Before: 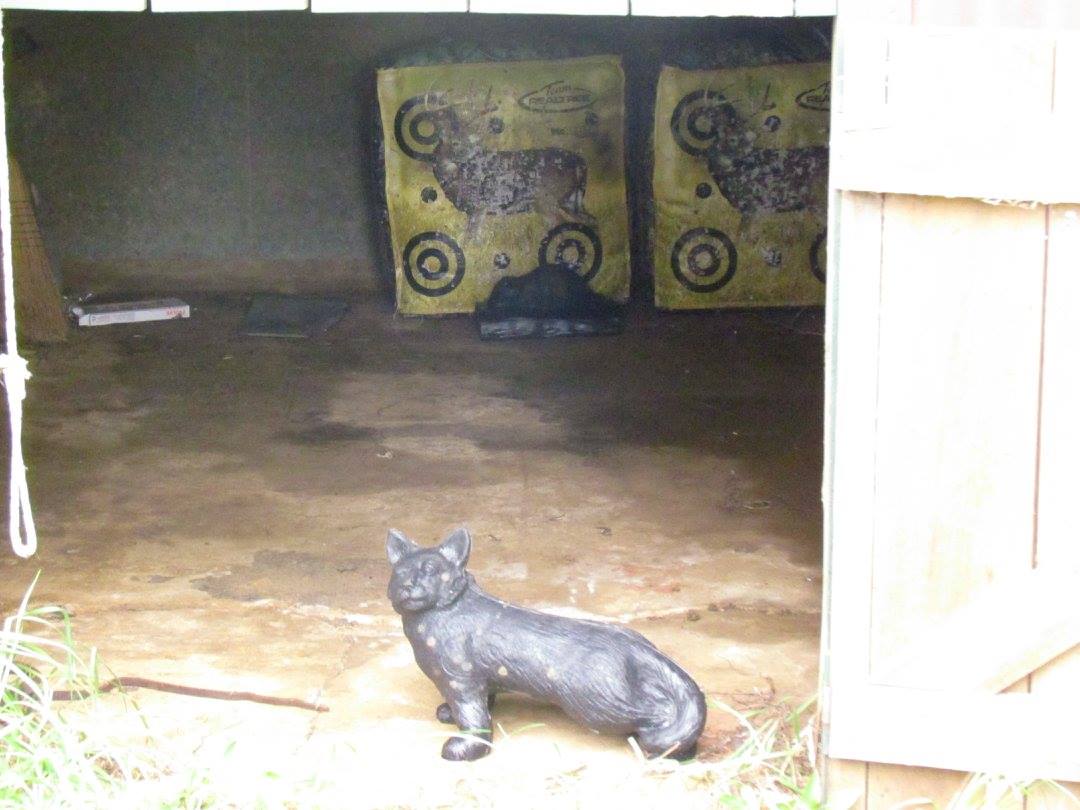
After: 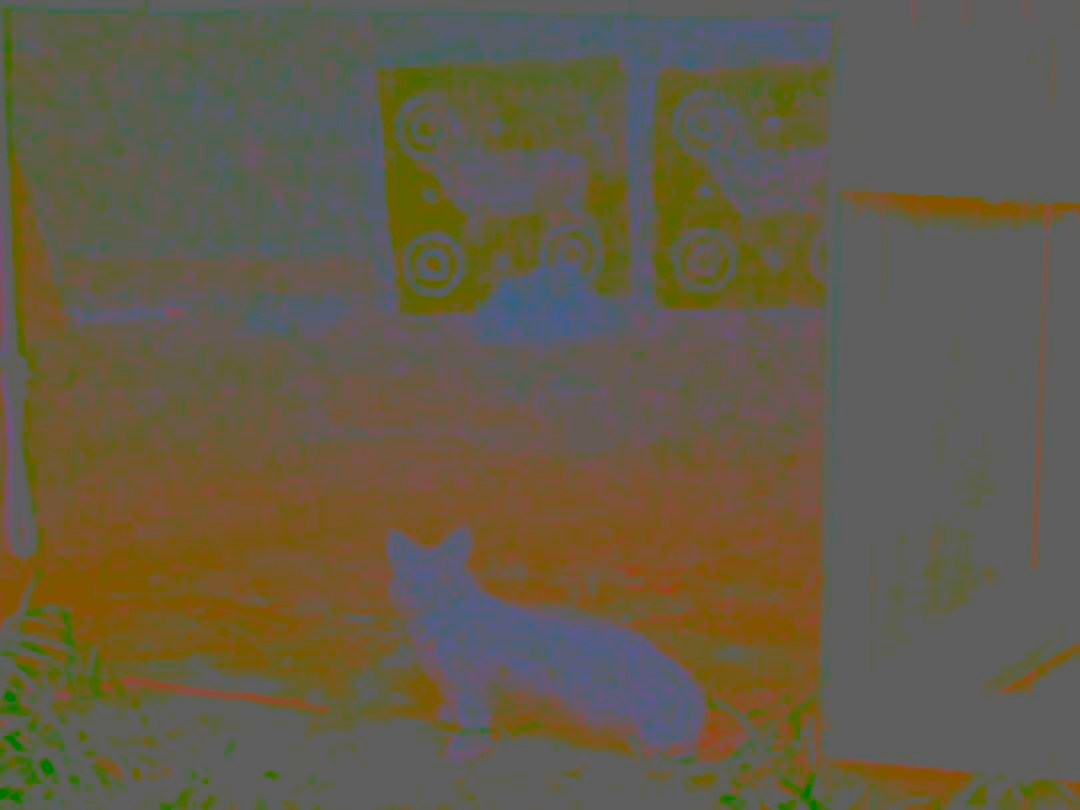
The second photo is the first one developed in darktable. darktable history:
exposure: exposure 0.7 EV, compensate highlight preservation false
contrast brightness saturation: contrast -0.99, brightness -0.17, saturation 0.75
